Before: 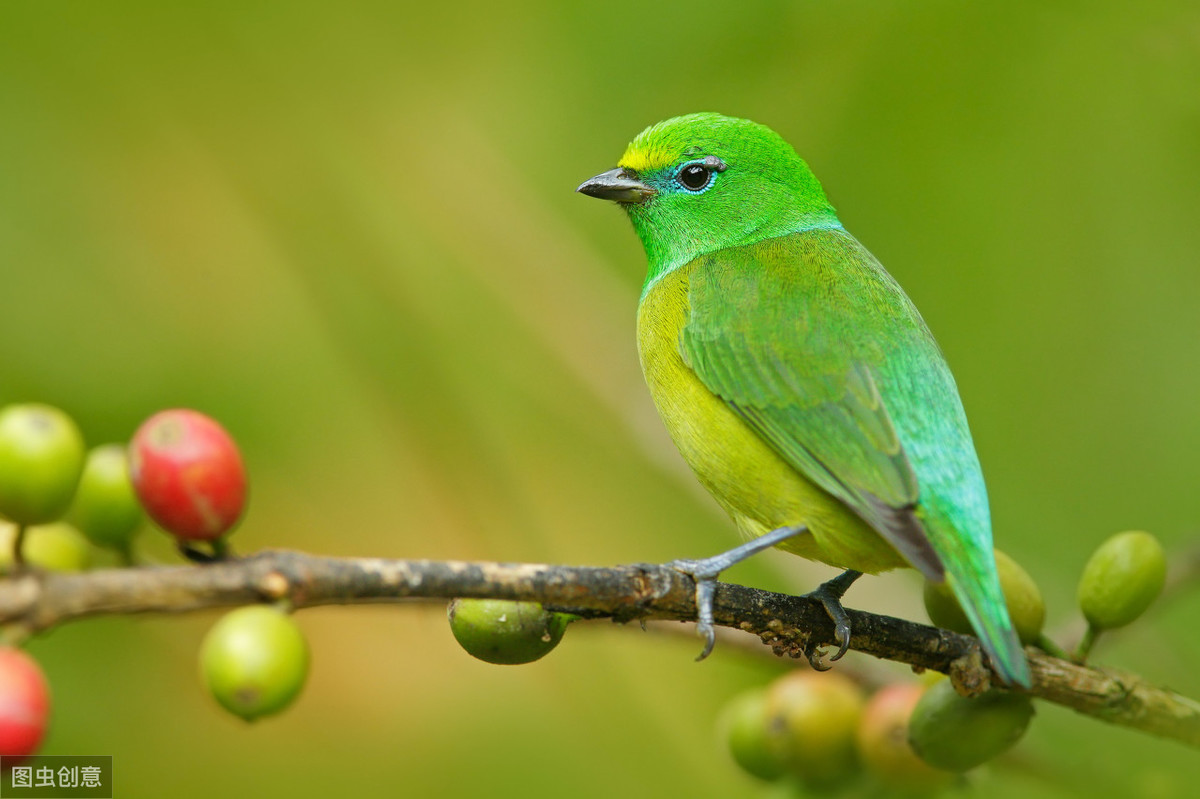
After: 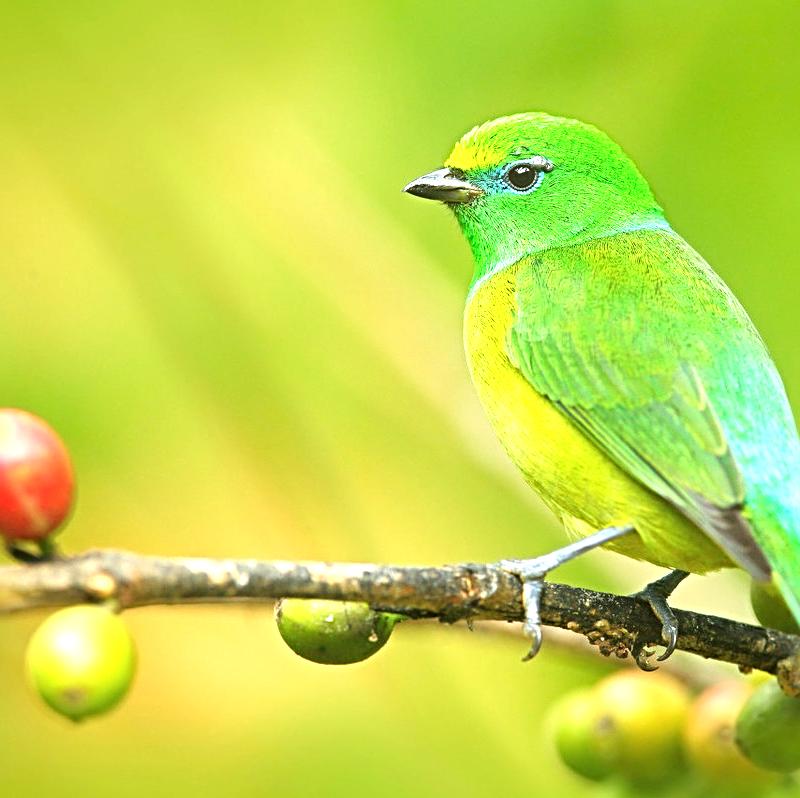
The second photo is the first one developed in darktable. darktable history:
sharpen: radius 3.991
crop and rotate: left 14.486%, right 18.803%
haze removal: strength -0.063, compatibility mode true, adaptive false
exposure: black level correction 0, exposure 1.186 EV, compensate highlight preservation false
